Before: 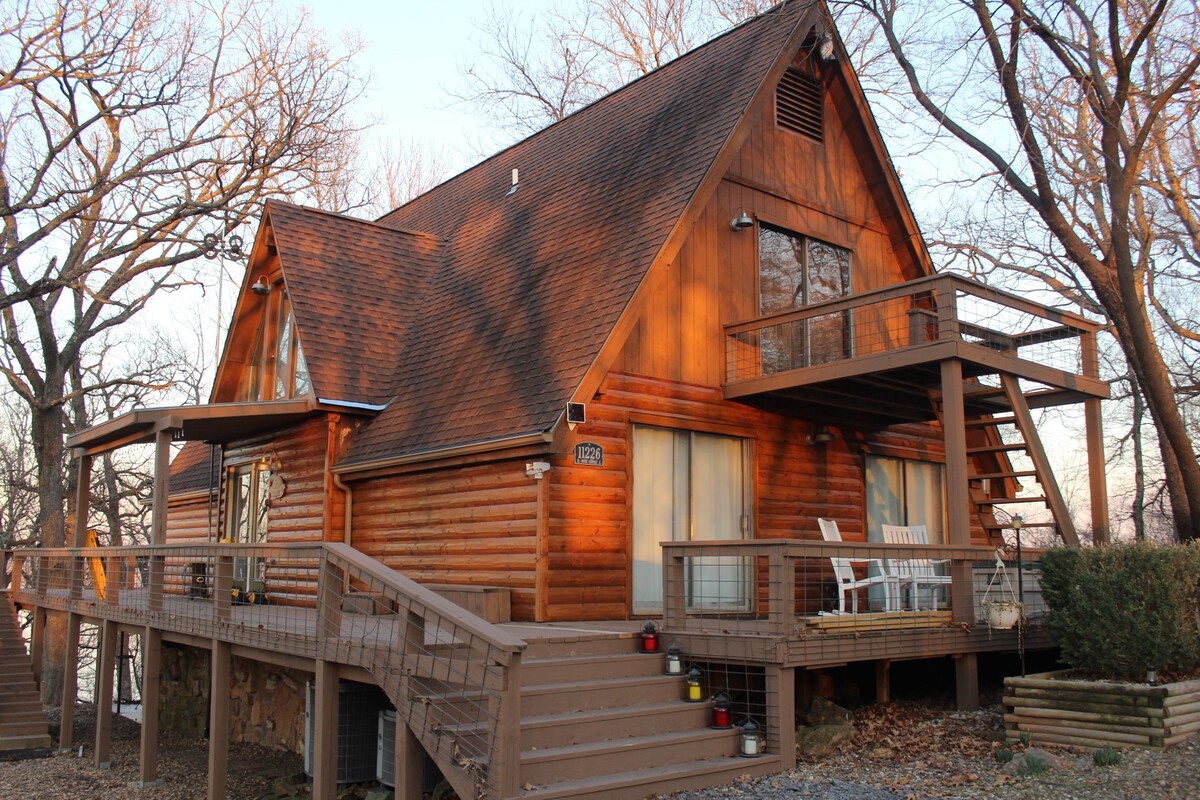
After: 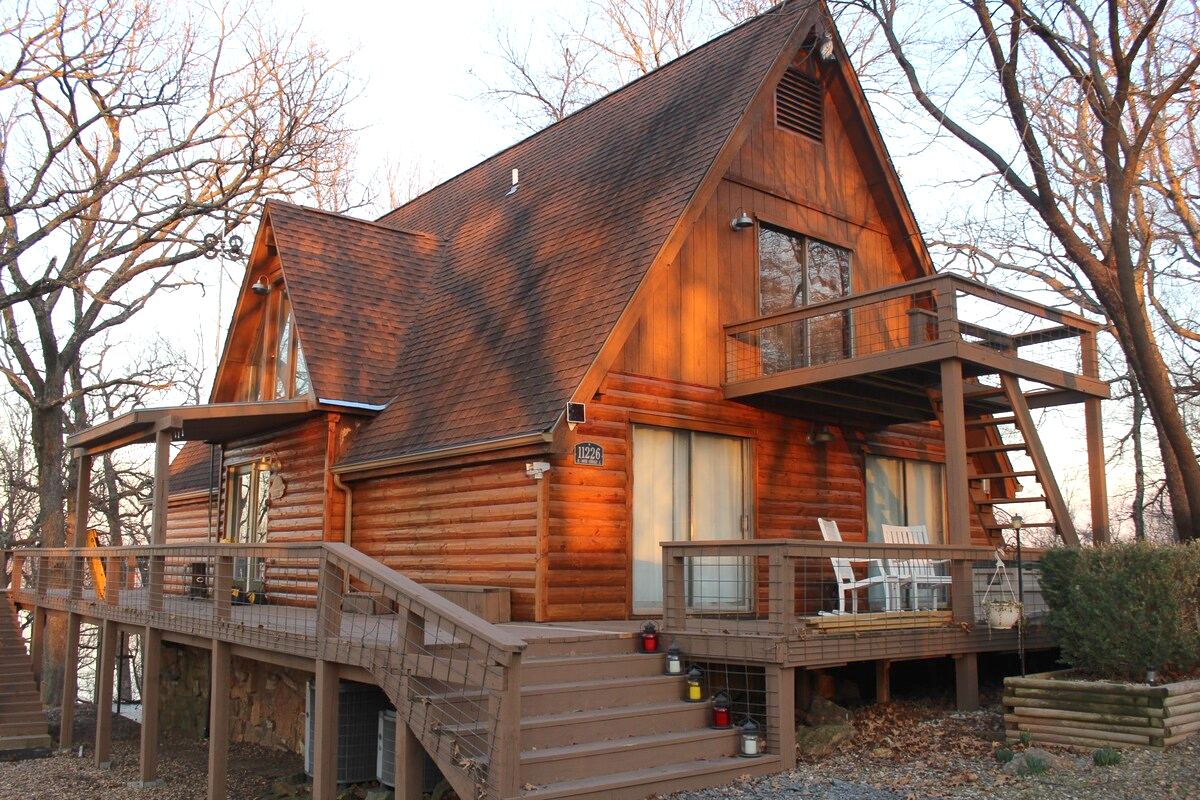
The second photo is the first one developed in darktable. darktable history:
tone equalizer: -8 EV 0.248 EV, -7 EV 0.446 EV, -6 EV 0.41 EV, -5 EV 0.28 EV, -3 EV -0.28 EV, -2 EV -0.388 EV, -1 EV -0.439 EV, +0 EV -0.261 EV
exposure: exposure 0.602 EV, compensate highlight preservation false
